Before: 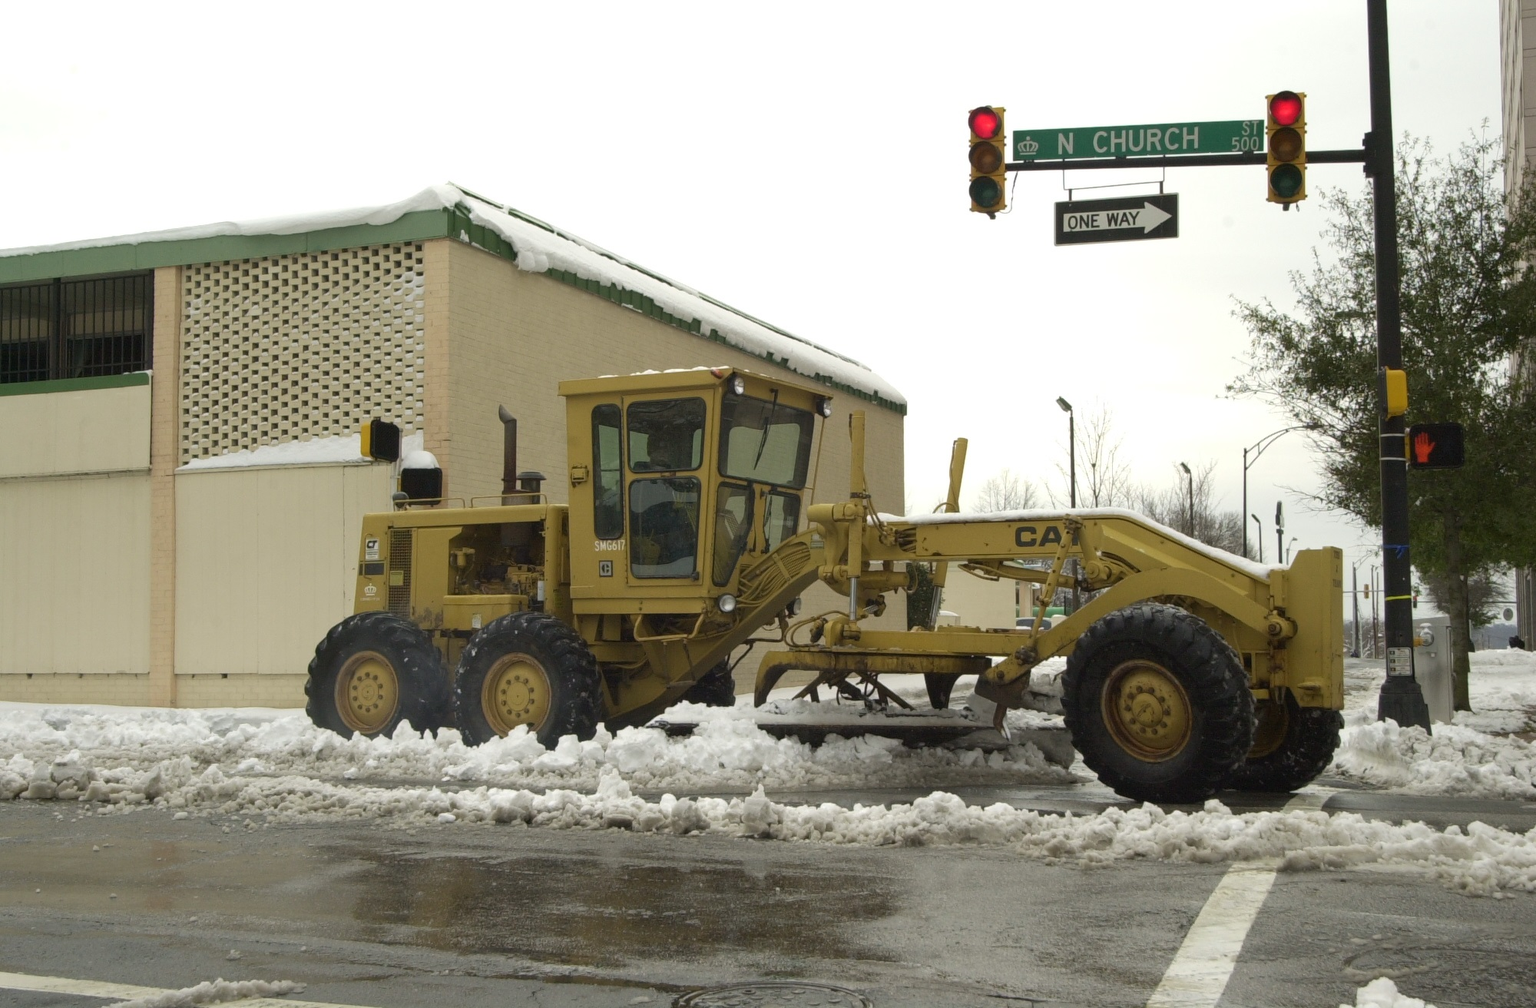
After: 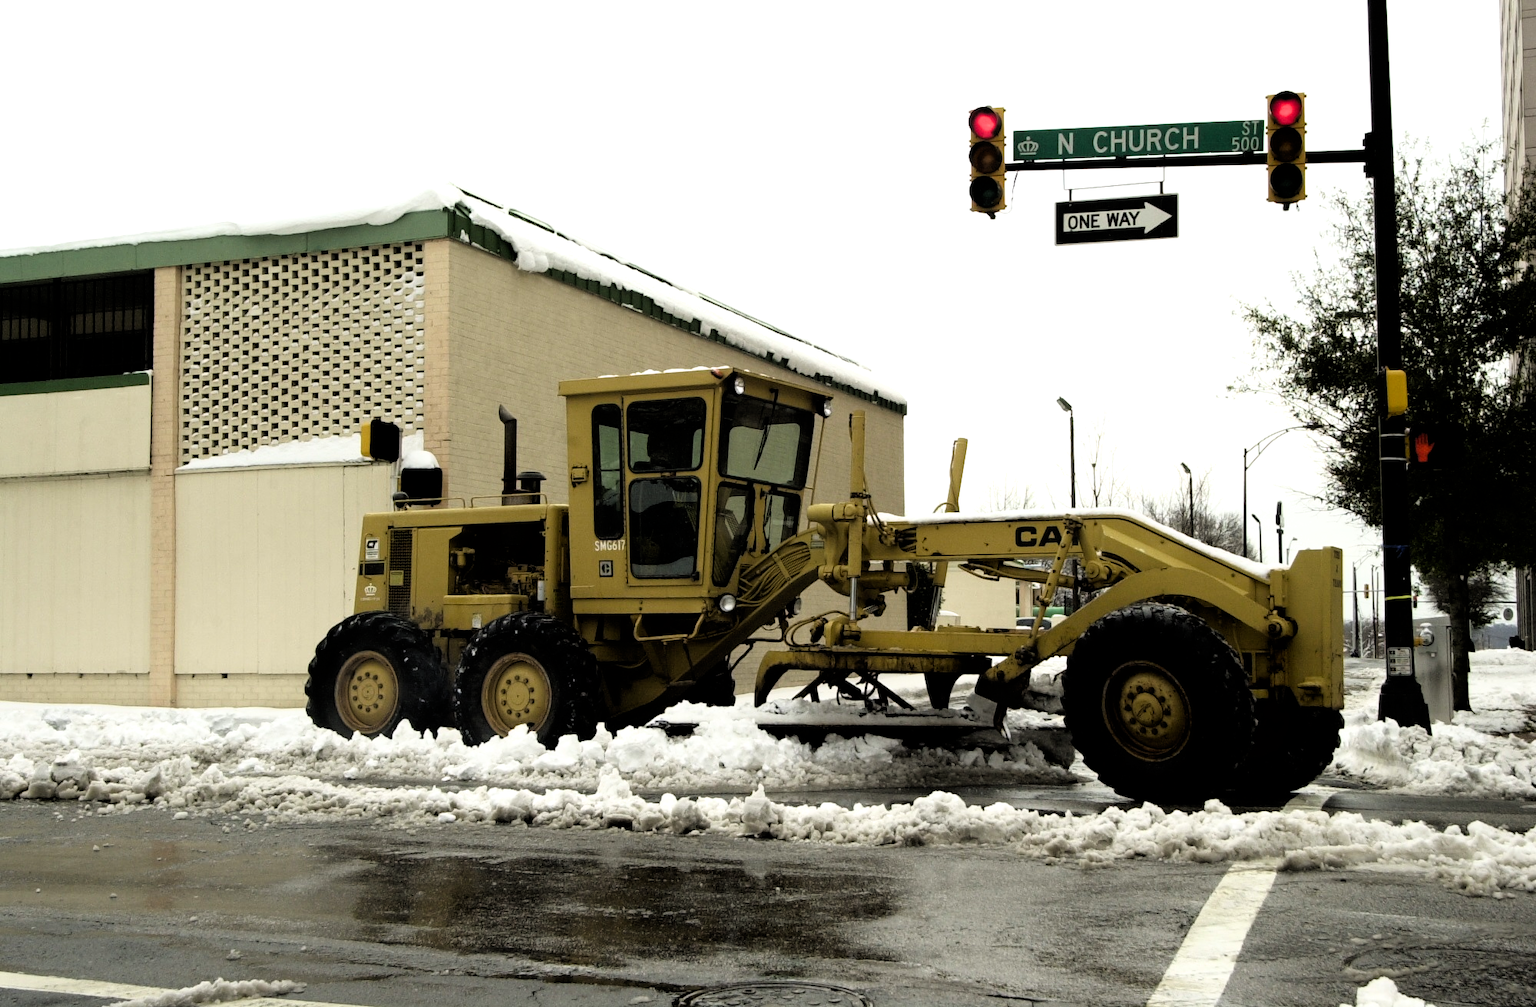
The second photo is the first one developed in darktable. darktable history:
contrast brightness saturation: contrast 0.07
color balance: contrast 8.5%, output saturation 105%
filmic rgb: black relative exposure -3.57 EV, white relative exposure 2.29 EV, hardness 3.41
